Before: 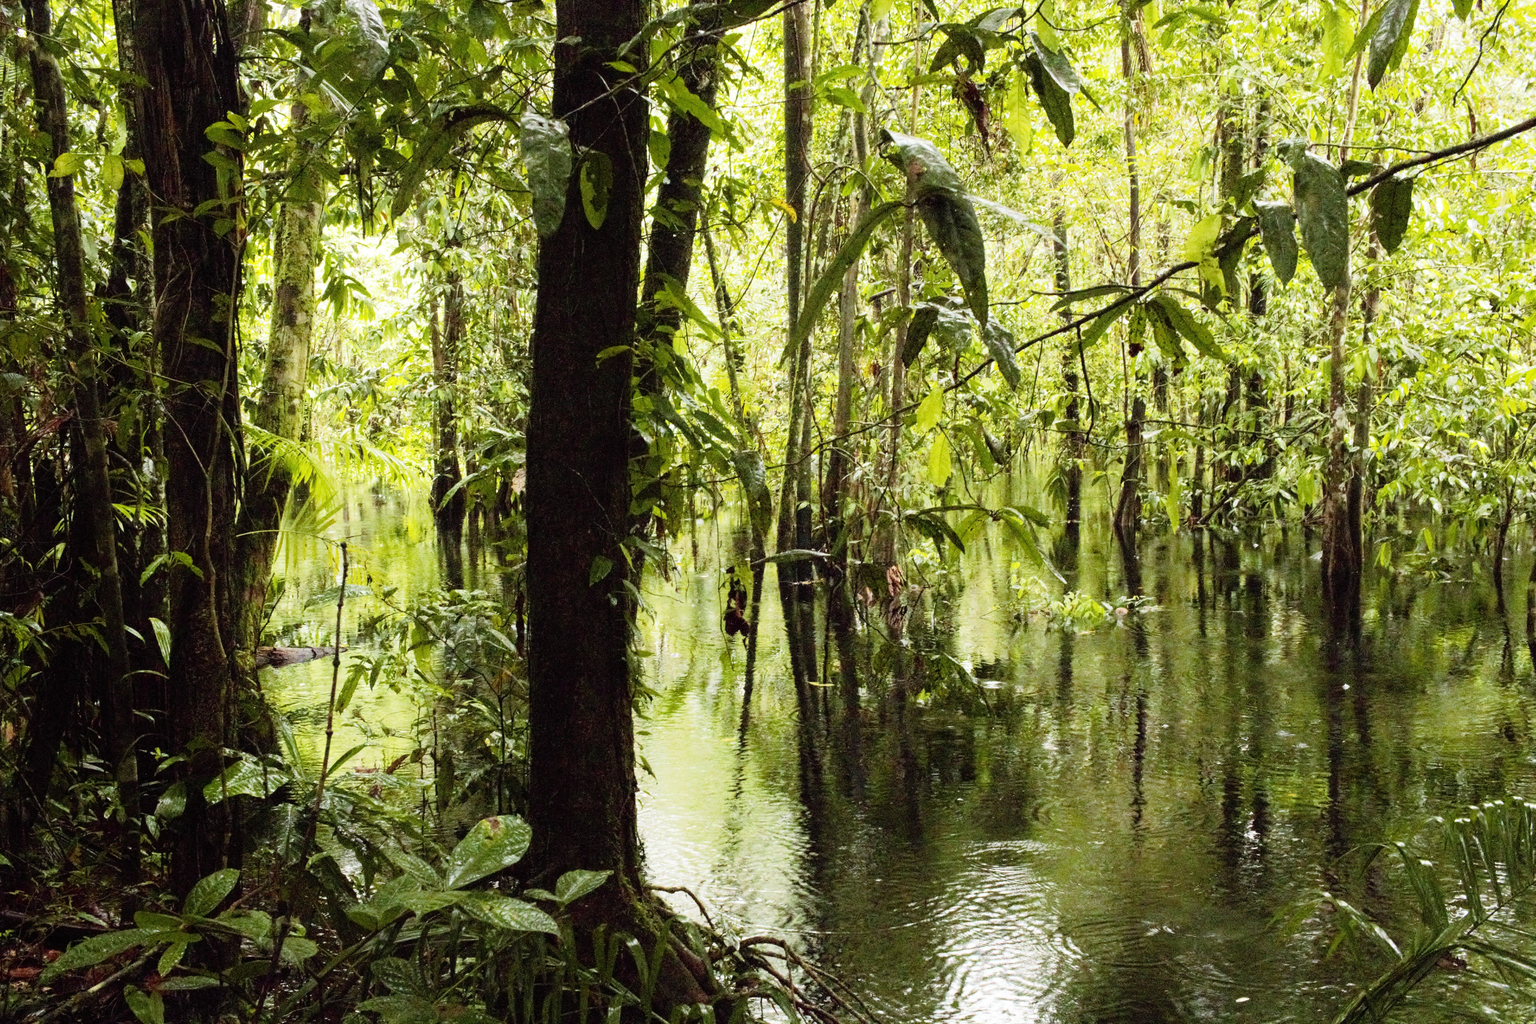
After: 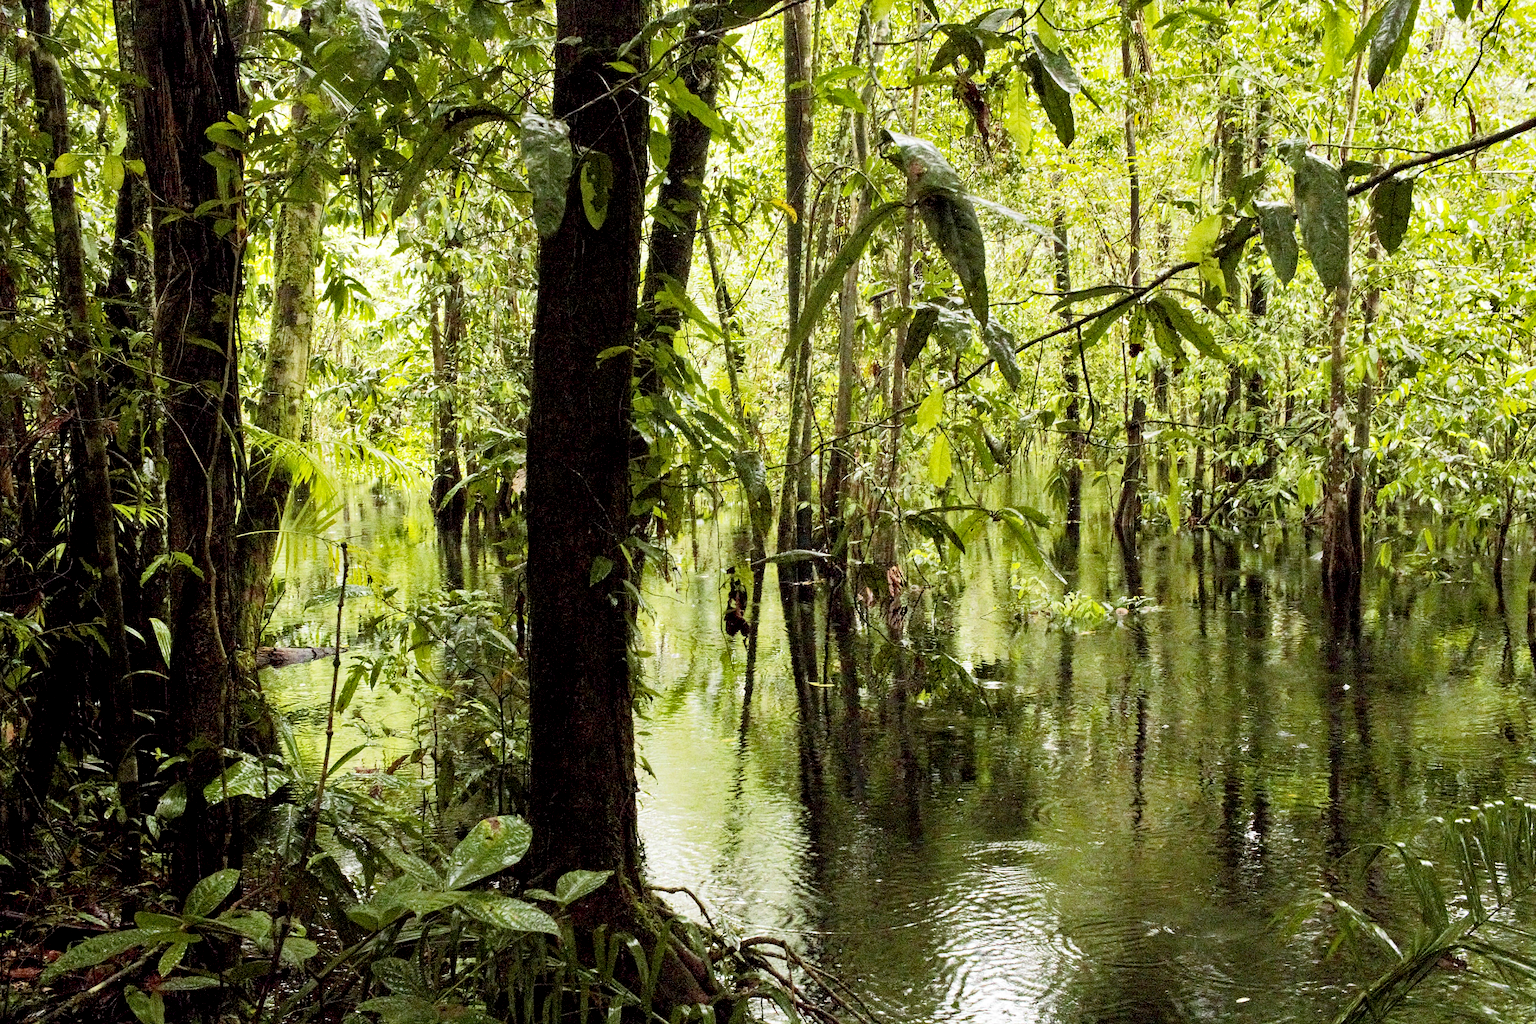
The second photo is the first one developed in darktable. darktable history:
grain: coarseness 0.09 ISO
exposure: black level correction 0.005, exposure 0.014 EV, compensate highlight preservation false
shadows and highlights: shadows 22.7, highlights -48.71, soften with gaussian
sharpen: on, module defaults
